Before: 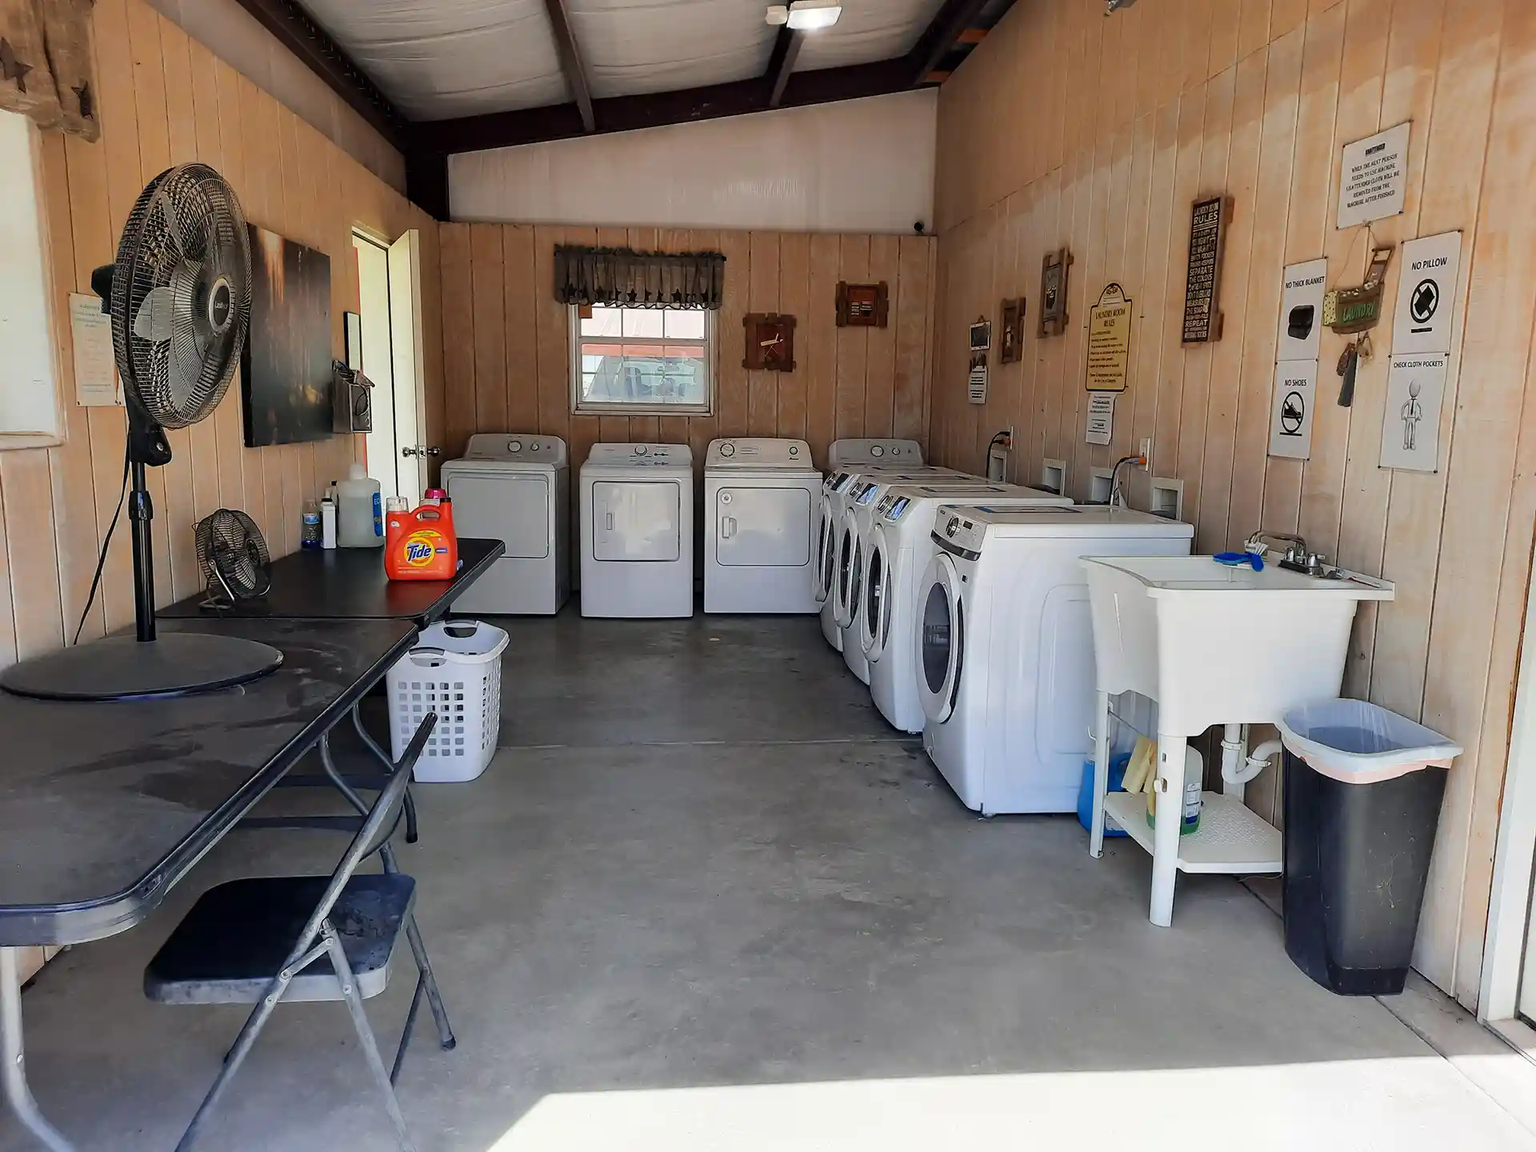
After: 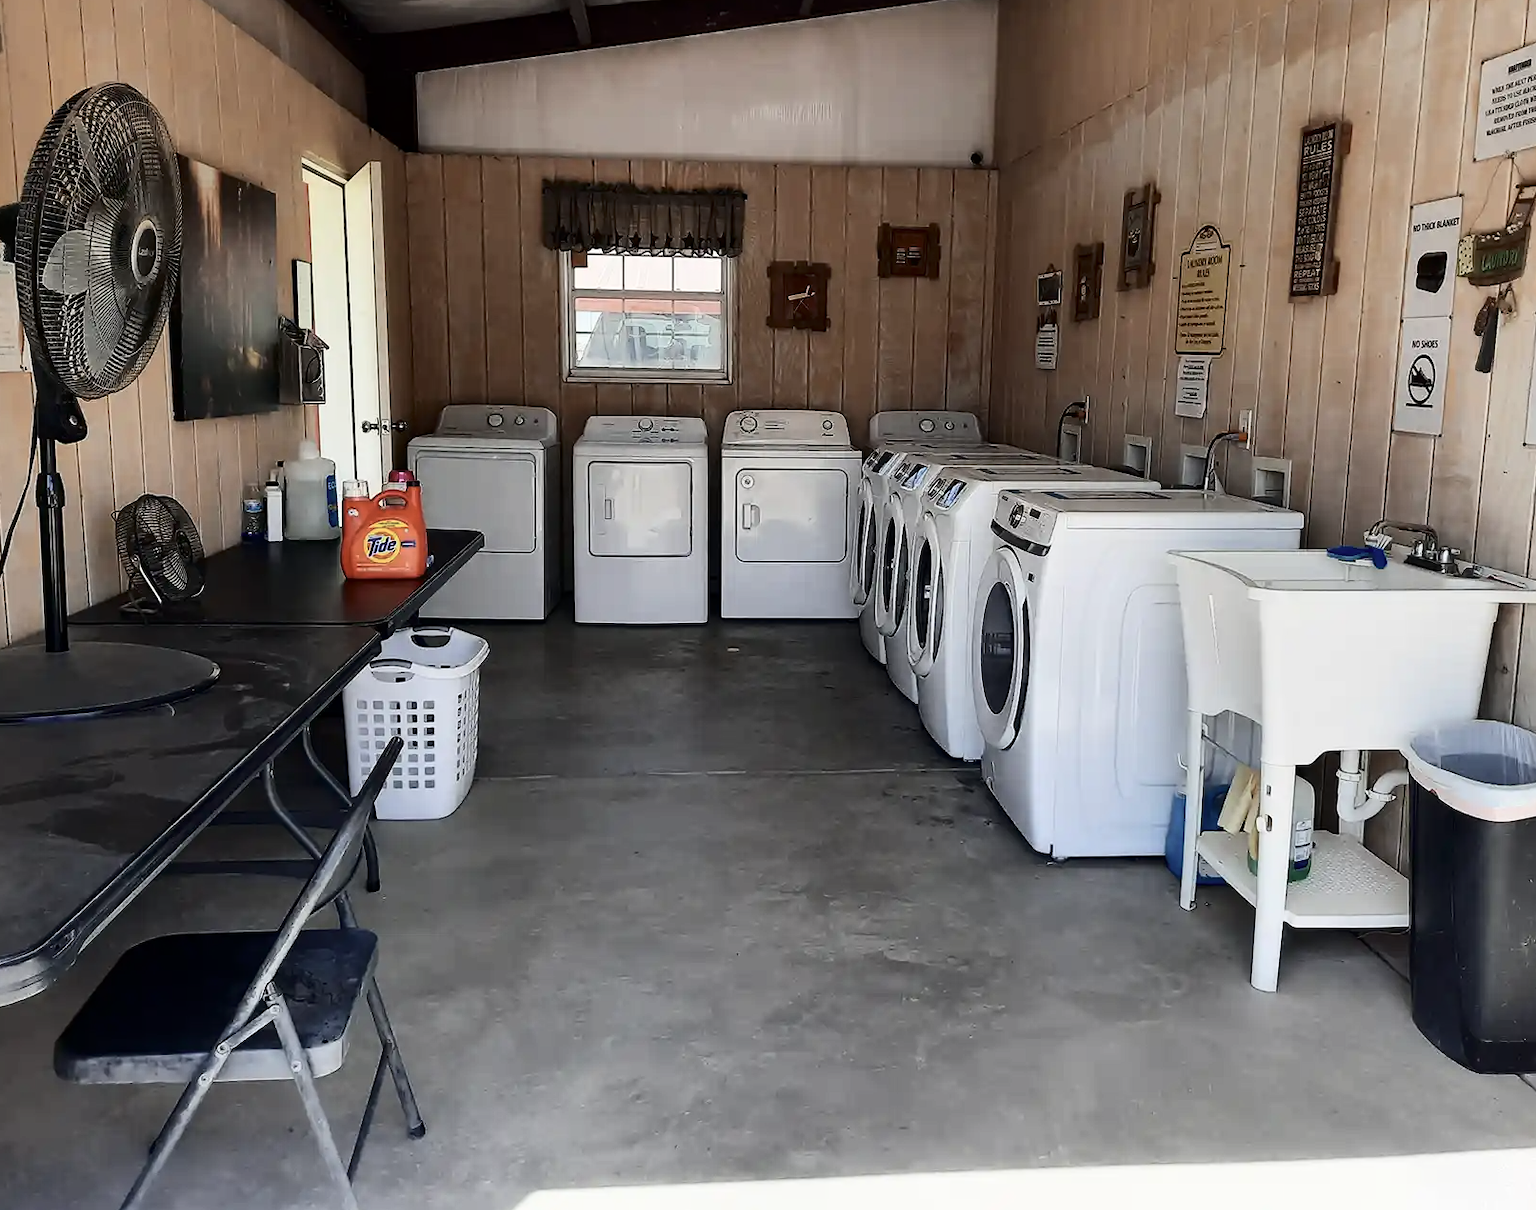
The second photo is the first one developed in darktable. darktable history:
crop: left 6.446%, top 8.188%, right 9.538%, bottom 3.548%
contrast brightness saturation: contrast 0.25, saturation -0.31
